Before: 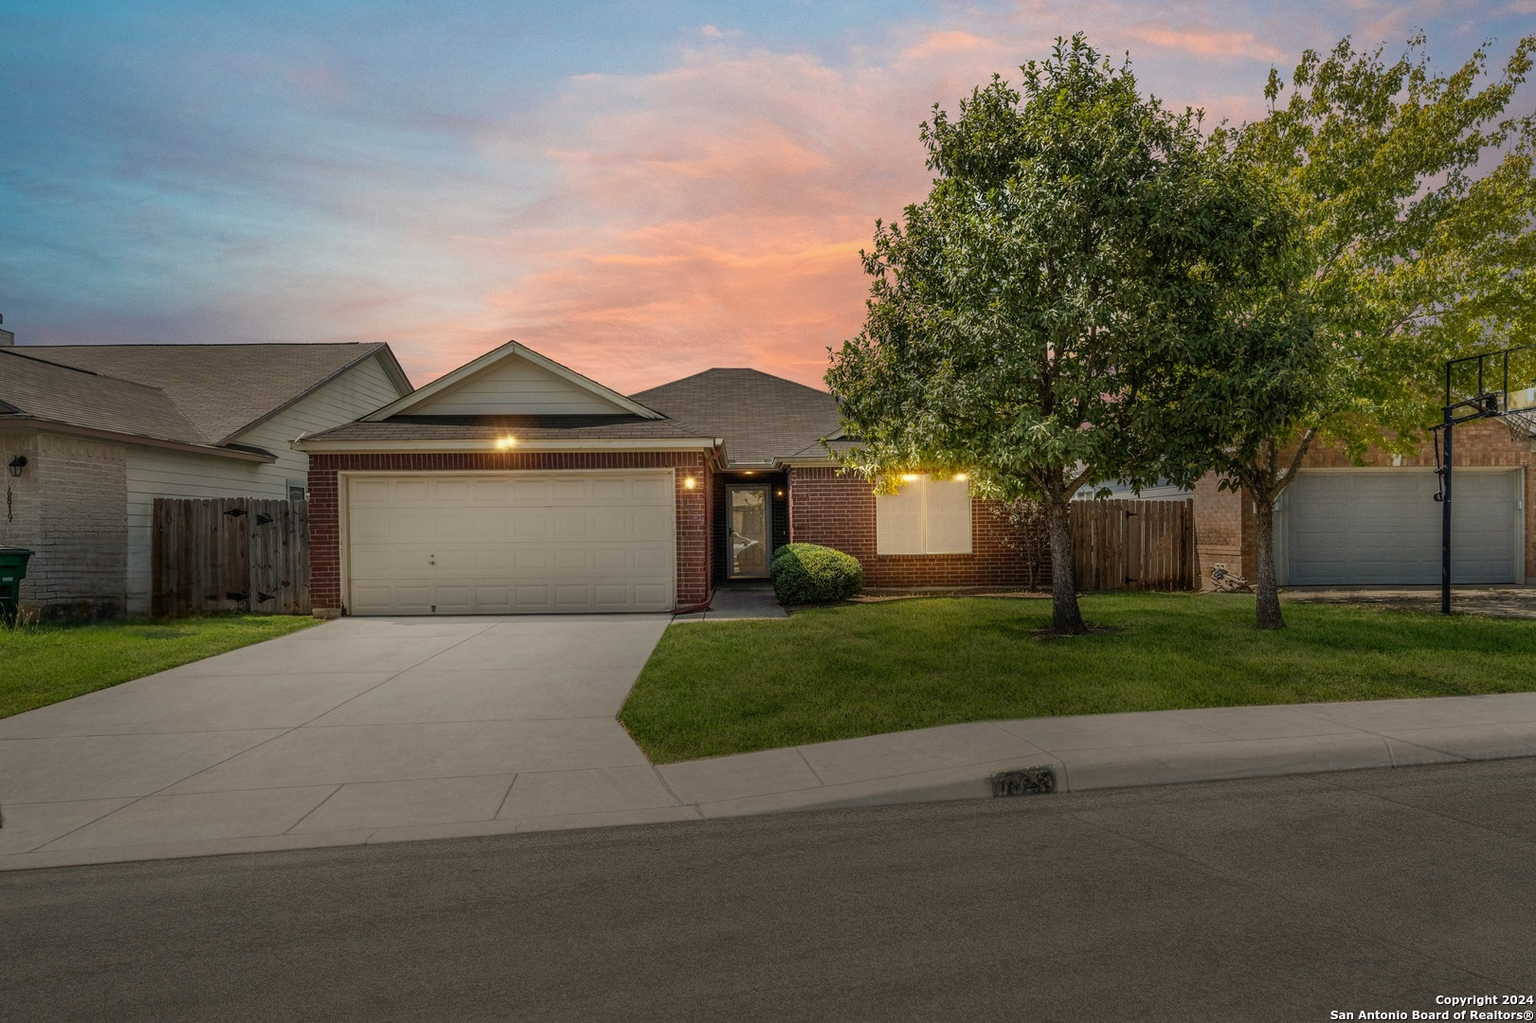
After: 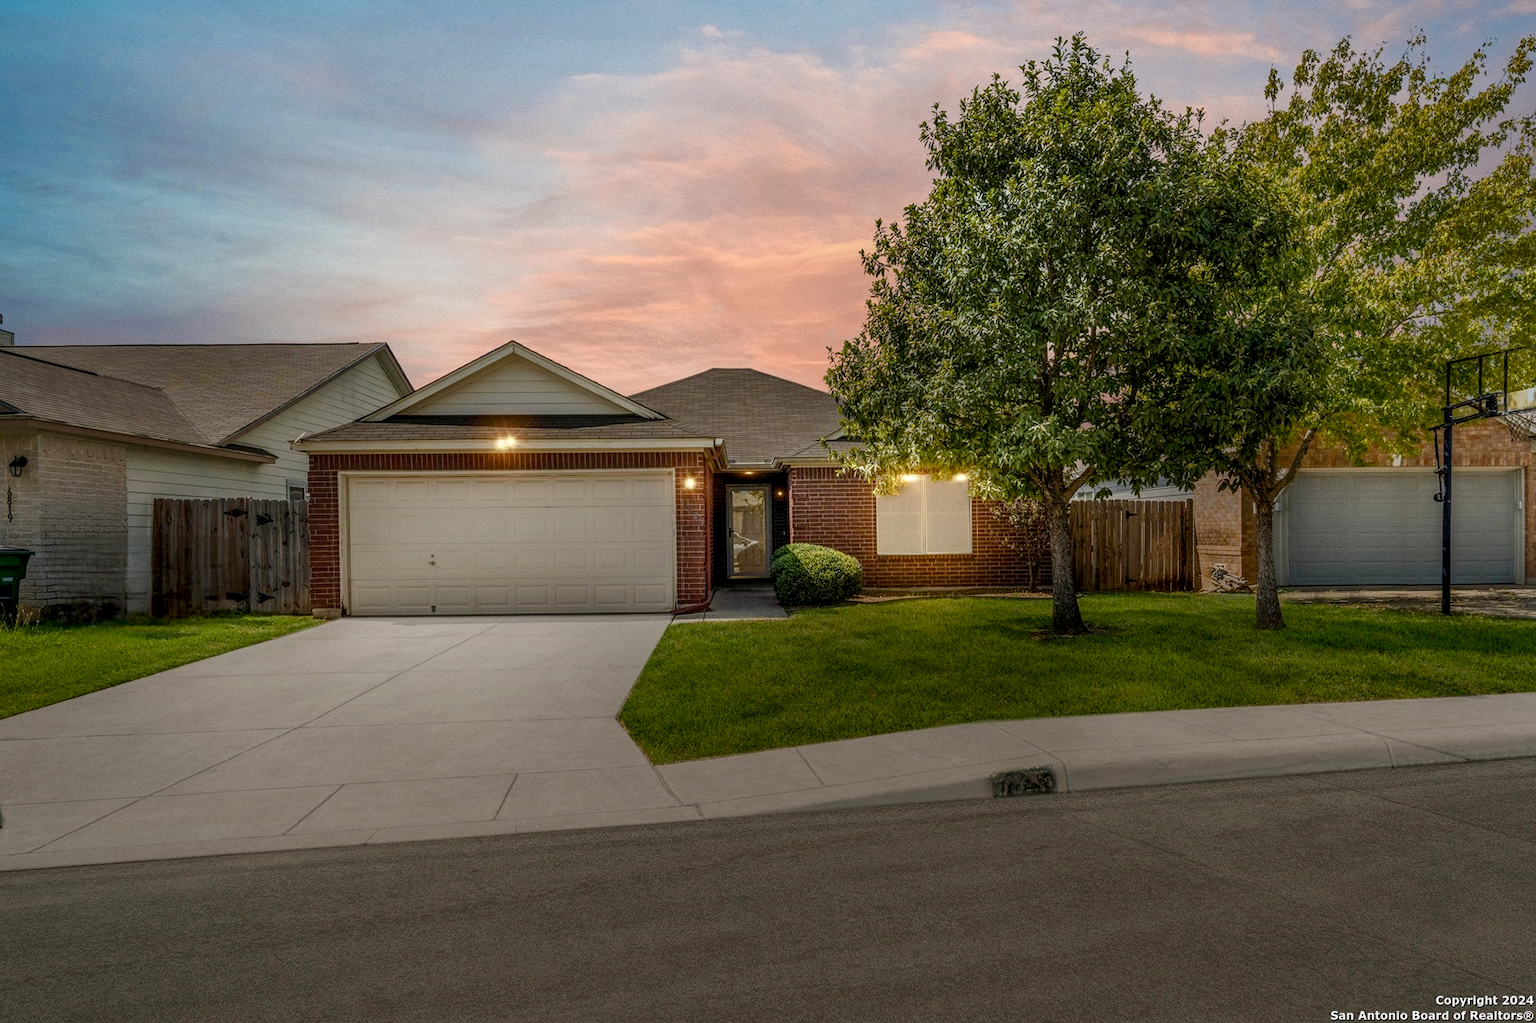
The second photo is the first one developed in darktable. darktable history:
color balance rgb: perceptual saturation grading › global saturation 20%, perceptual saturation grading › highlights -49.001%, perceptual saturation grading › shadows 25.573%
local contrast: on, module defaults
